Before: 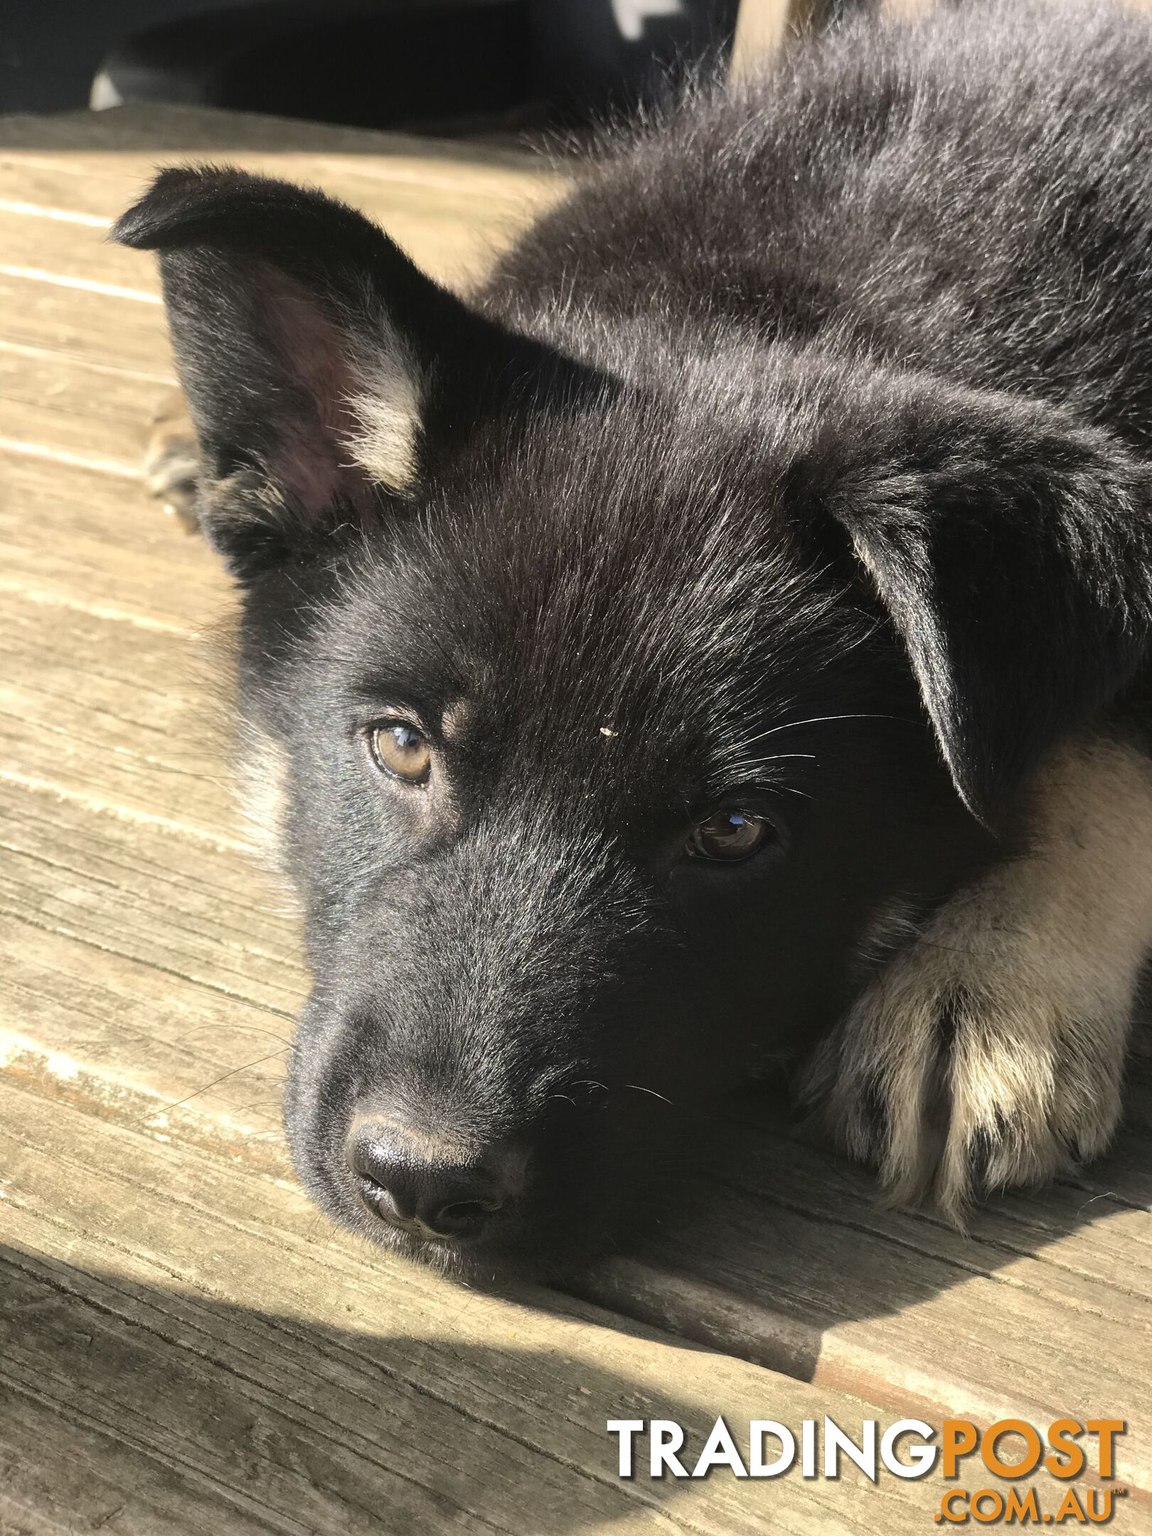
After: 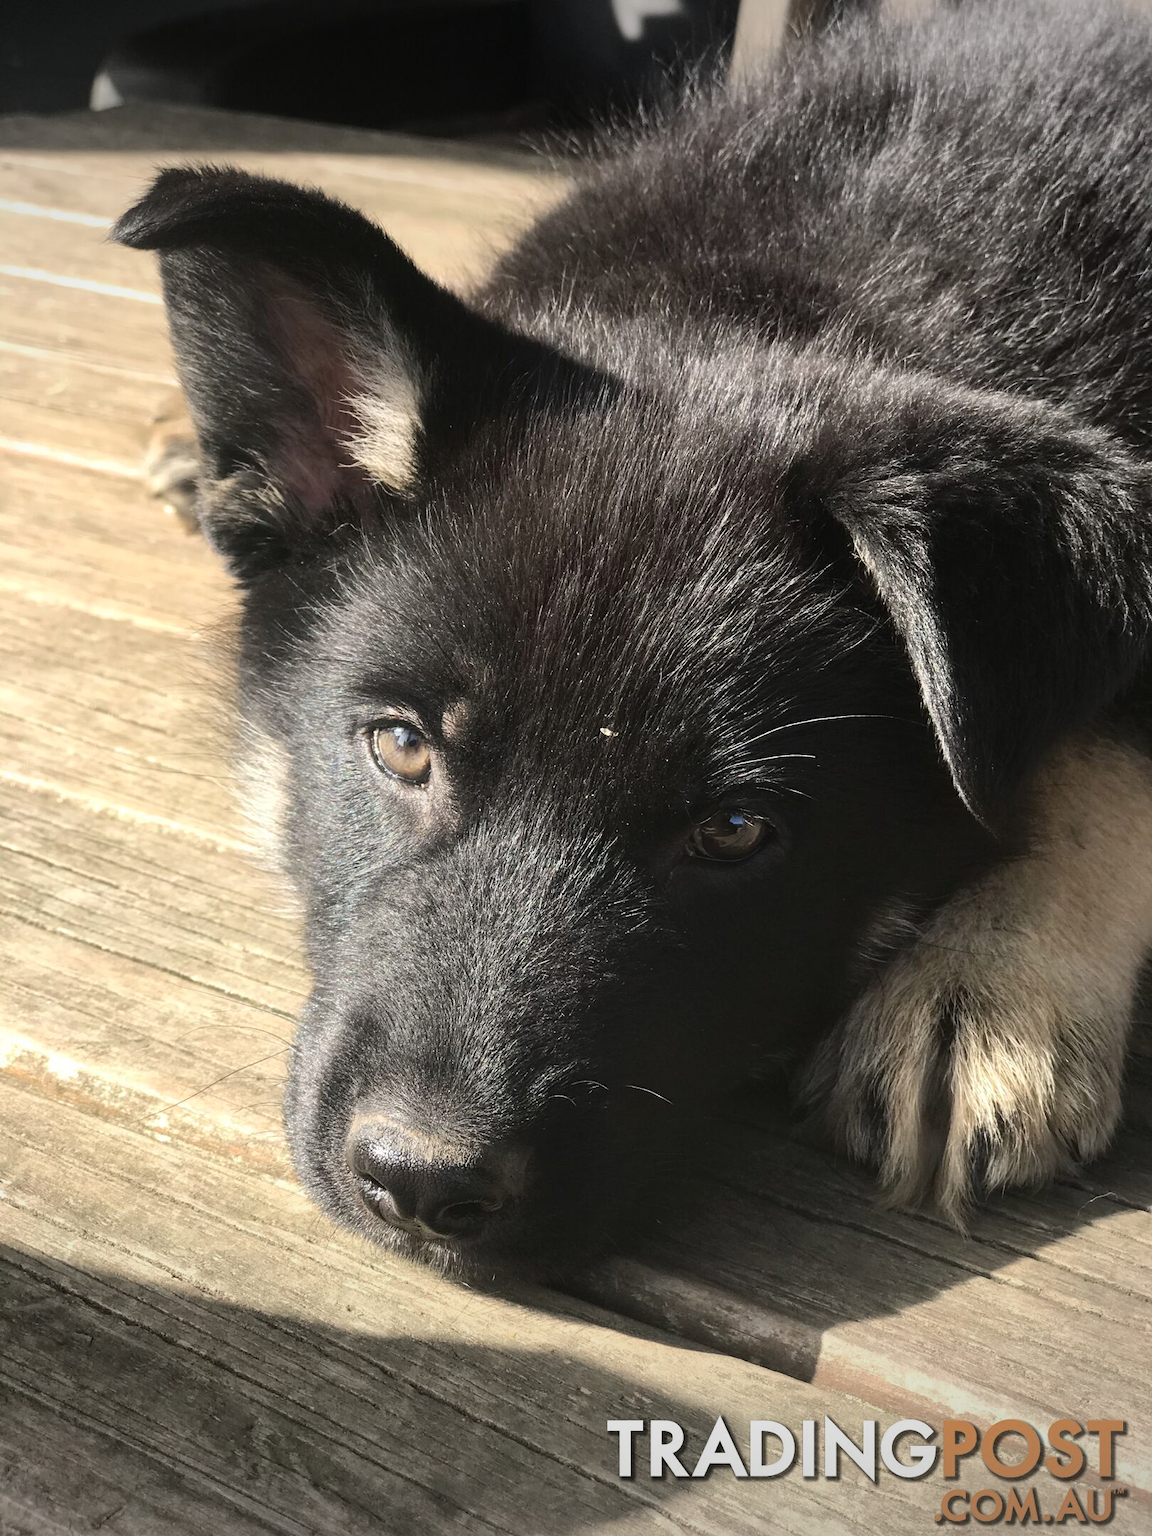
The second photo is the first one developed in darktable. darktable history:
contrast brightness saturation: contrast 0.107, saturation -0.153
vignetting: fall-off start 98.22%, fall-off radius 99.67%, width/height ratio 1.426
